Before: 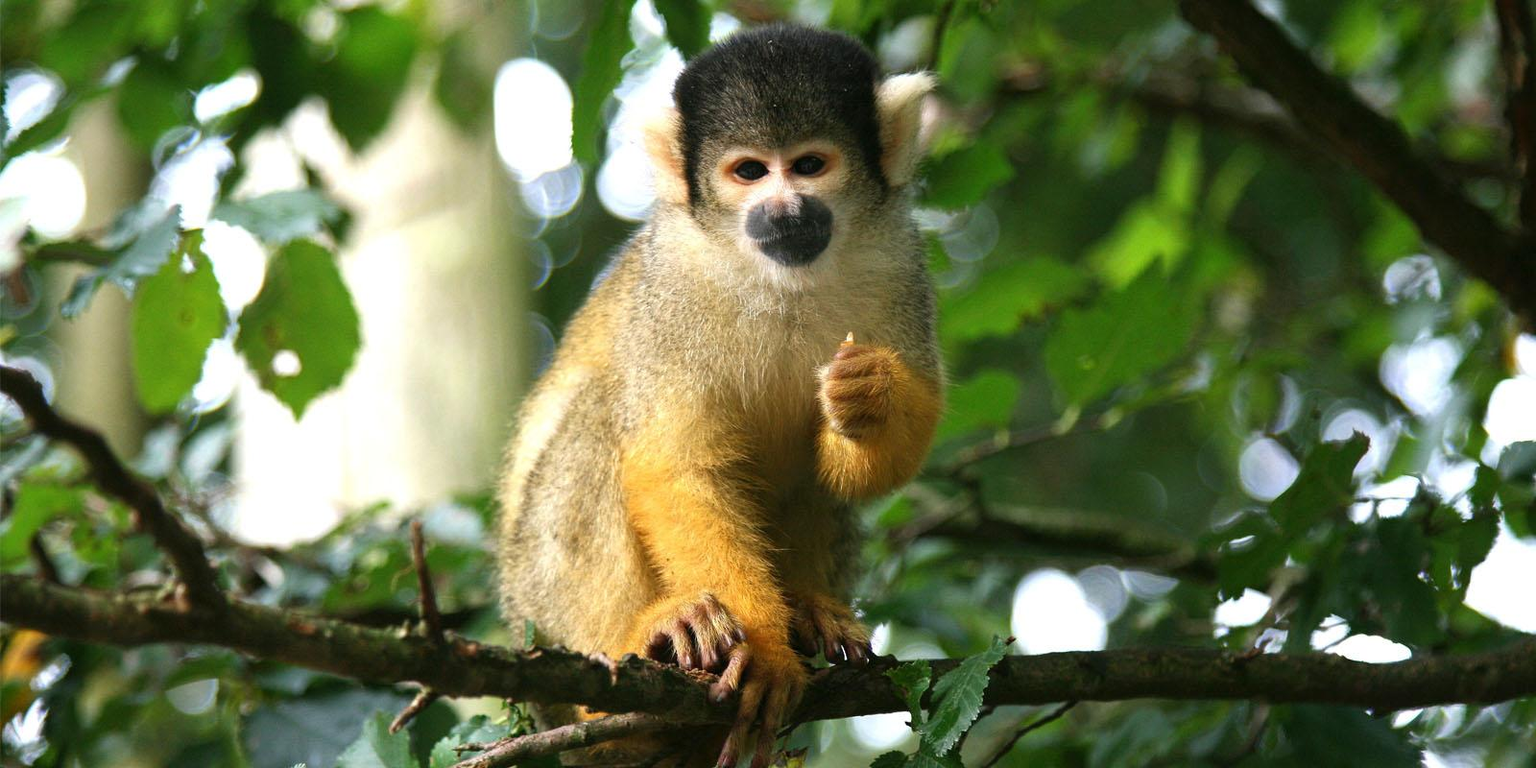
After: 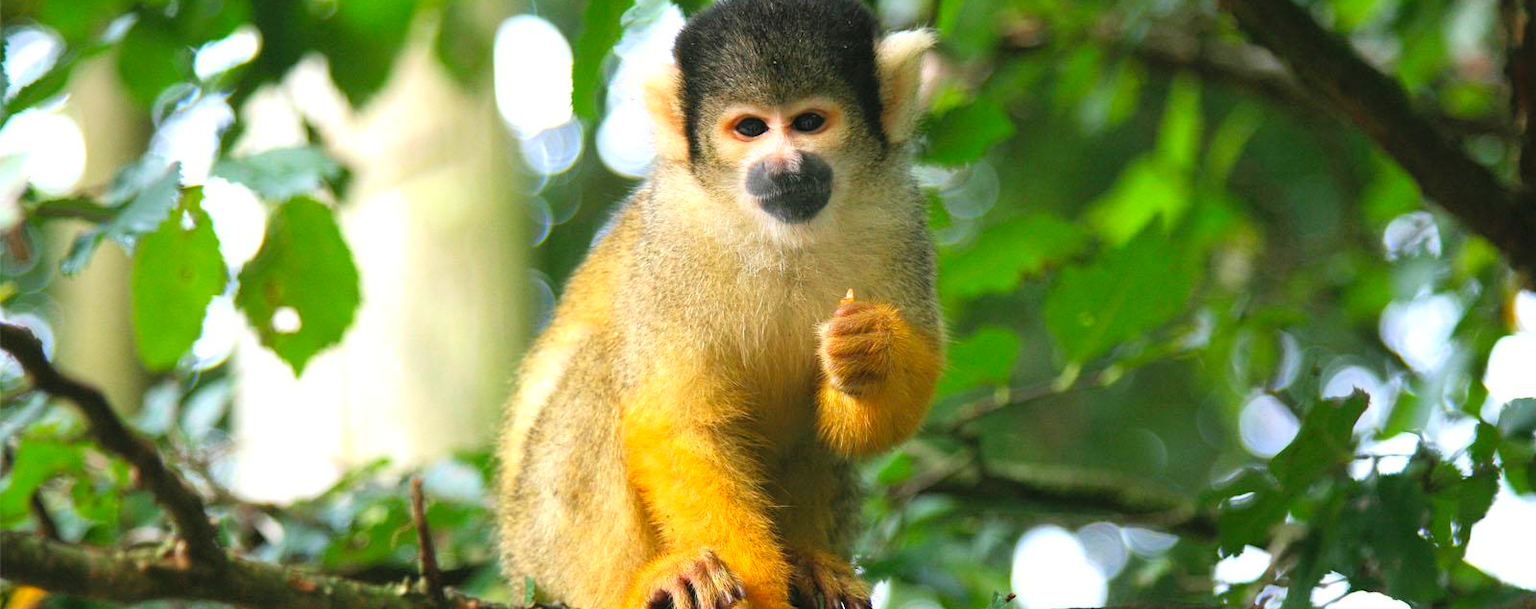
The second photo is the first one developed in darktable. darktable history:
contrast brightness saturation: contrast 0.07, brightness 0.18, saturation 0.4
crop and rotate: top 5.667%, bottom 14.937%
